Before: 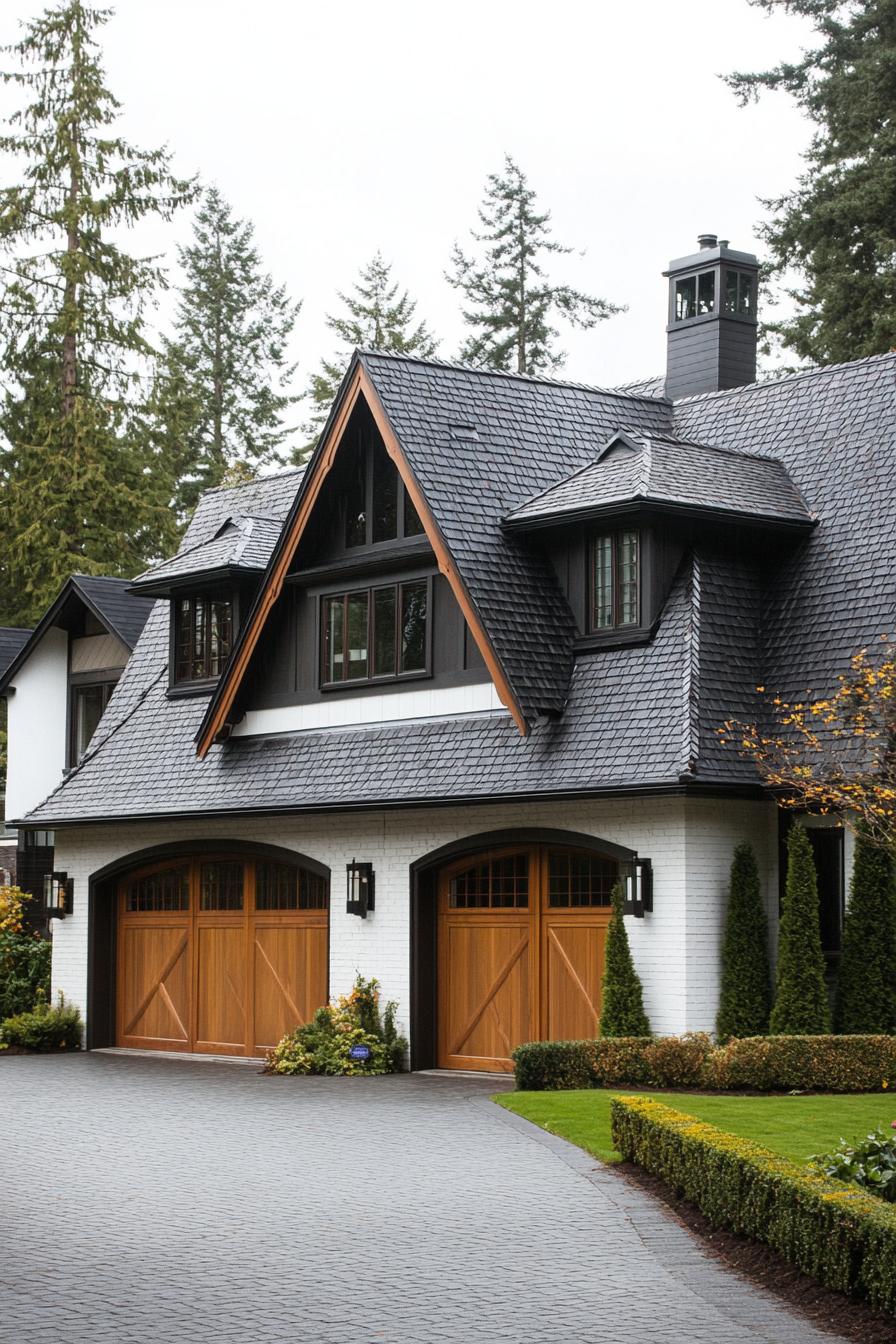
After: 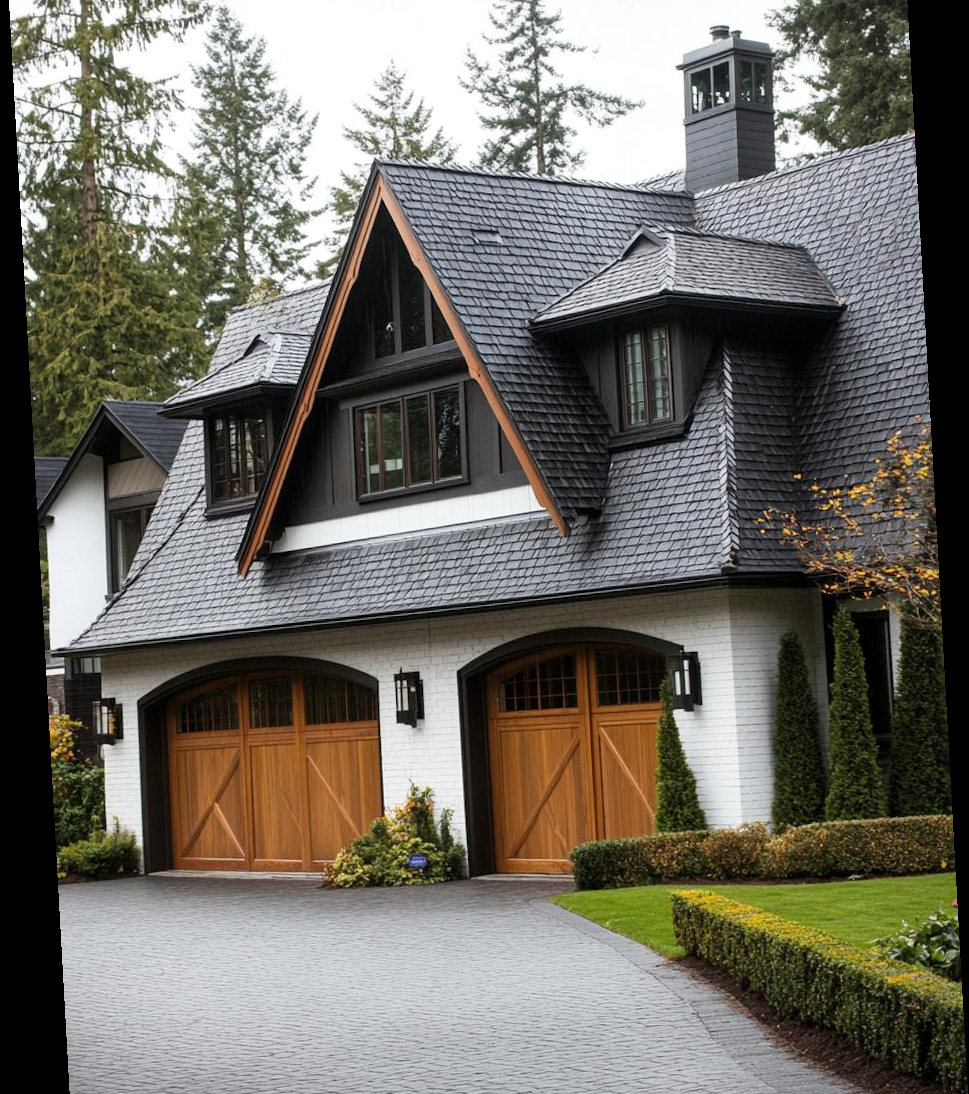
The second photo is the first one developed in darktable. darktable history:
crop and rotate: top 15.774%, bottom 5.506%
rotate and perspective: rotation -3.18°, automatic cropping off
local contrast: mode bilateral grid, contrast 20, coarseness 50, detail 120%, midtone range 0.2
